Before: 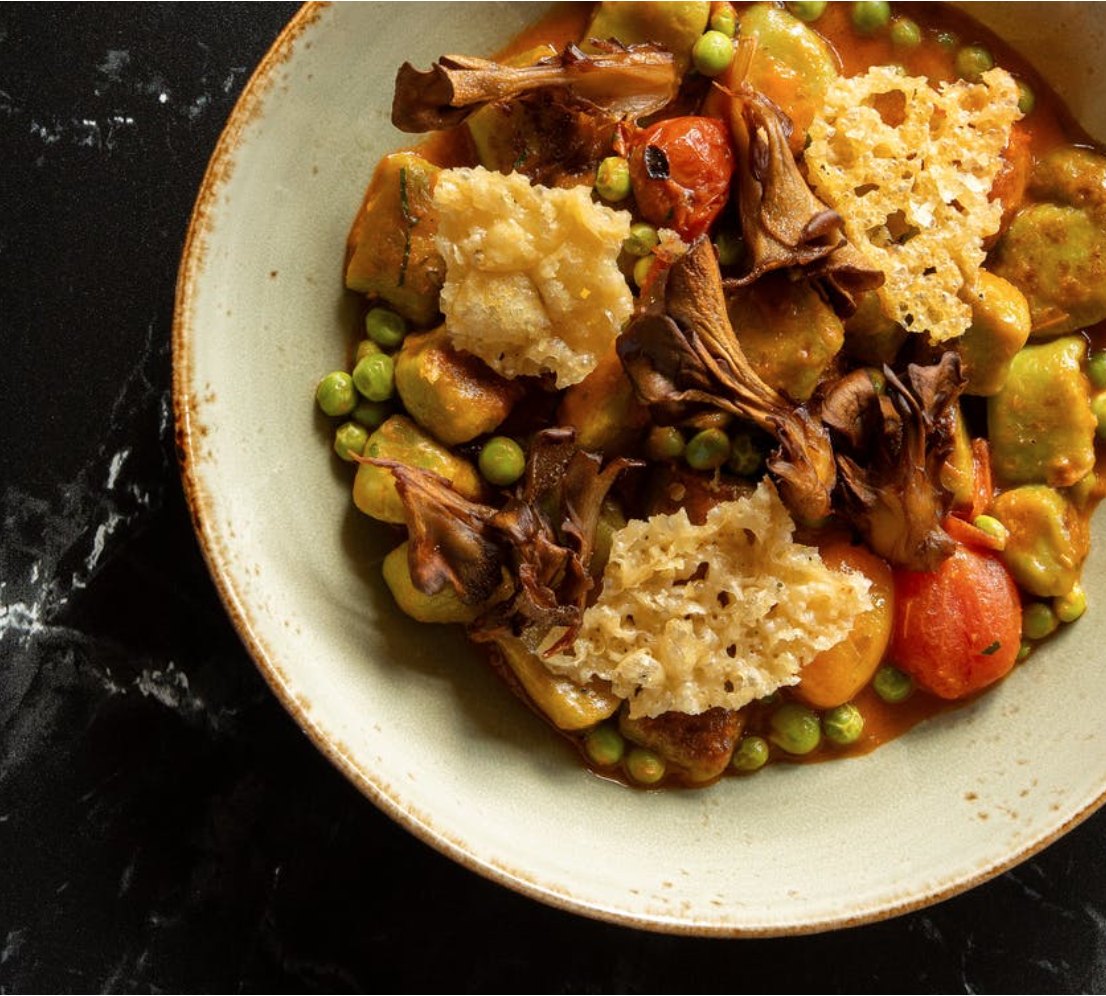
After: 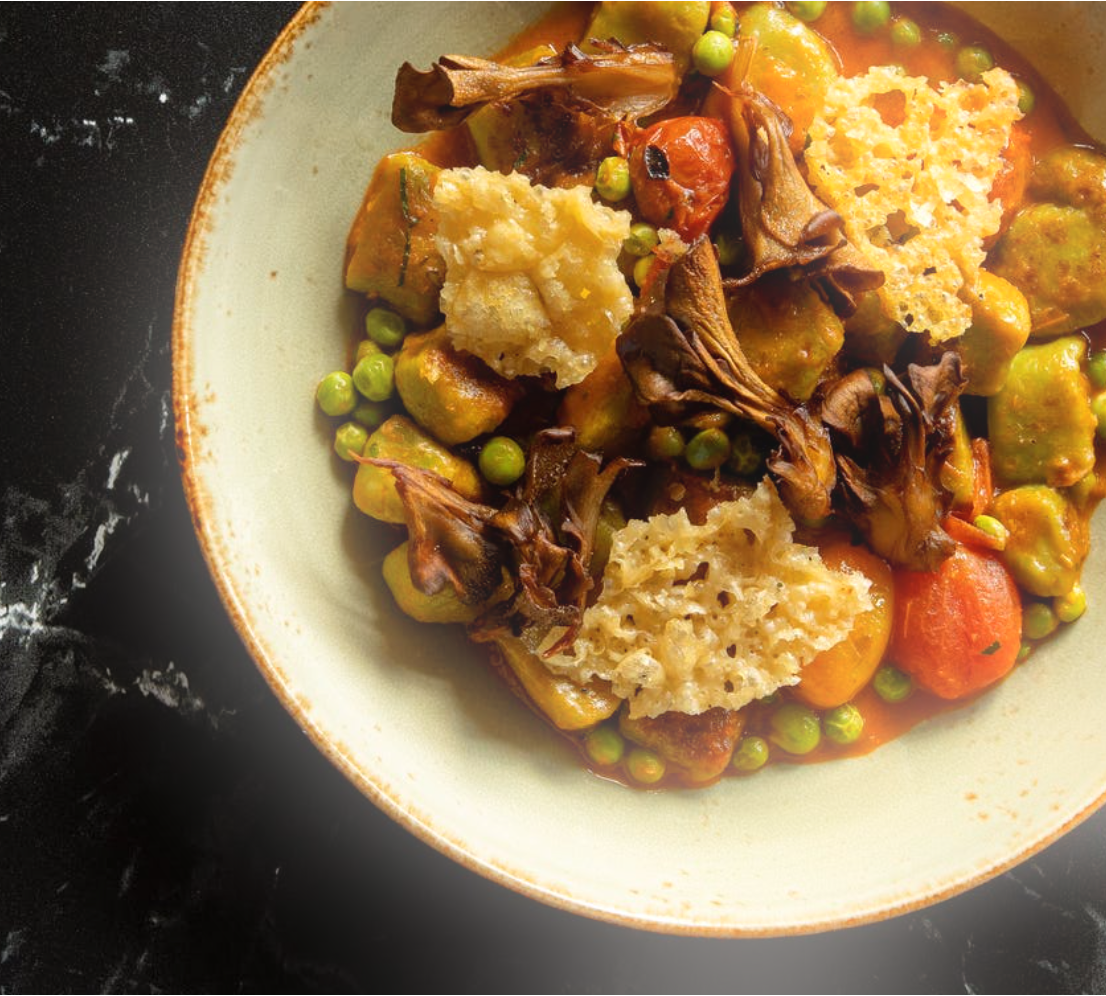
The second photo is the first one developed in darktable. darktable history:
tone equalizer: on, module defaults
bloom: on, module defaults
